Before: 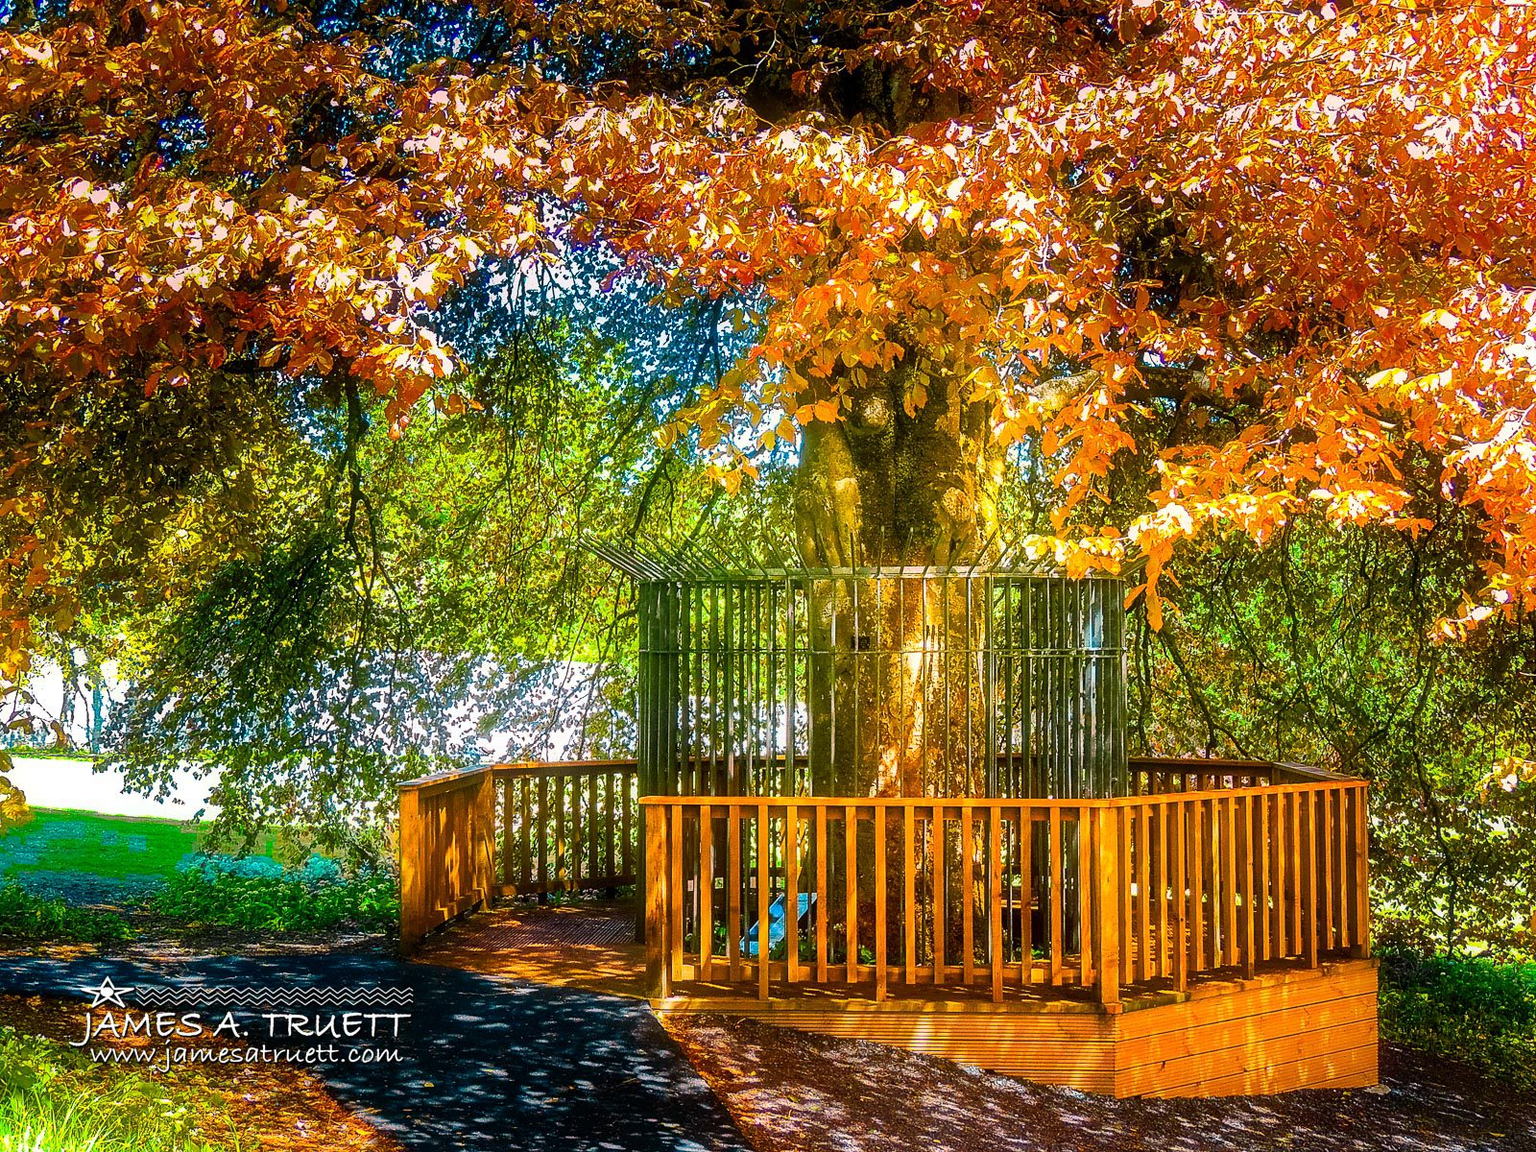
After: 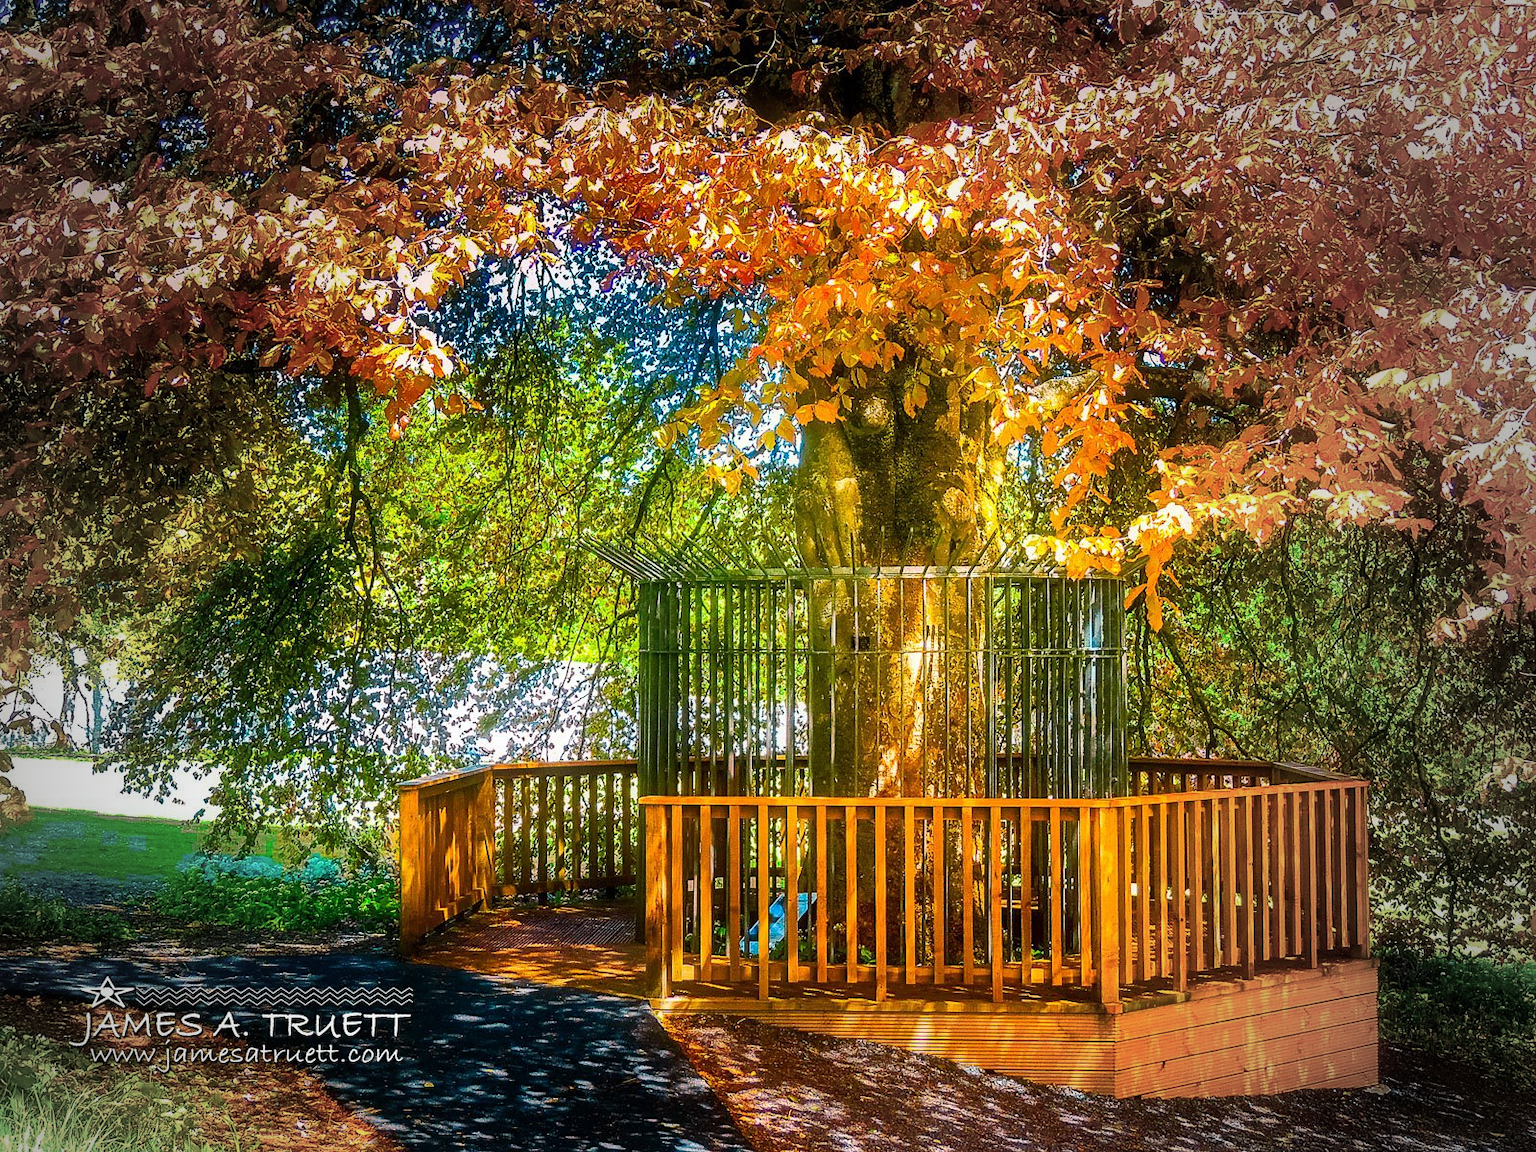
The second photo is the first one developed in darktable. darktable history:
color correction: highlights a* -0.182, highlights b* -0.124
vignetting: fall-off start 64.63%, center (-0.034, 0.148), width/height ratio 0.881
